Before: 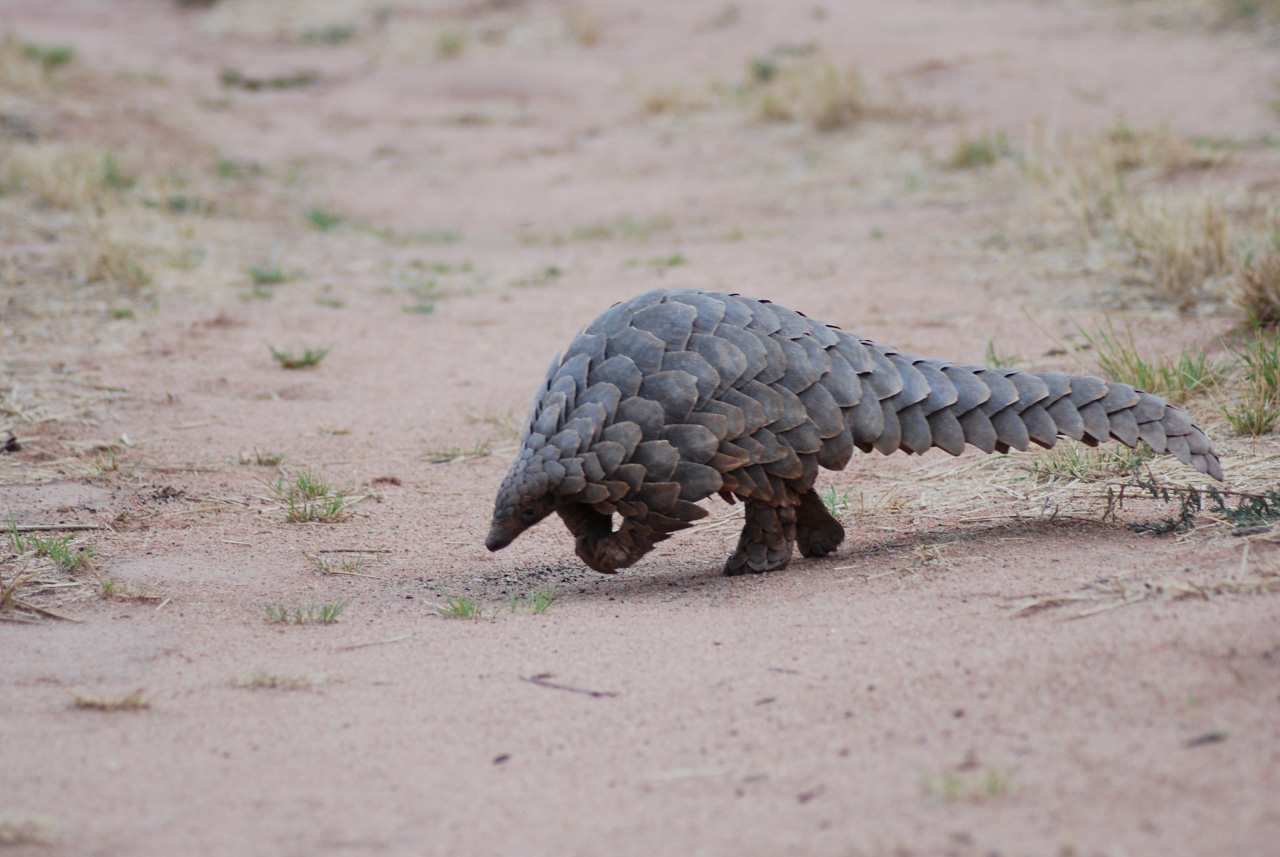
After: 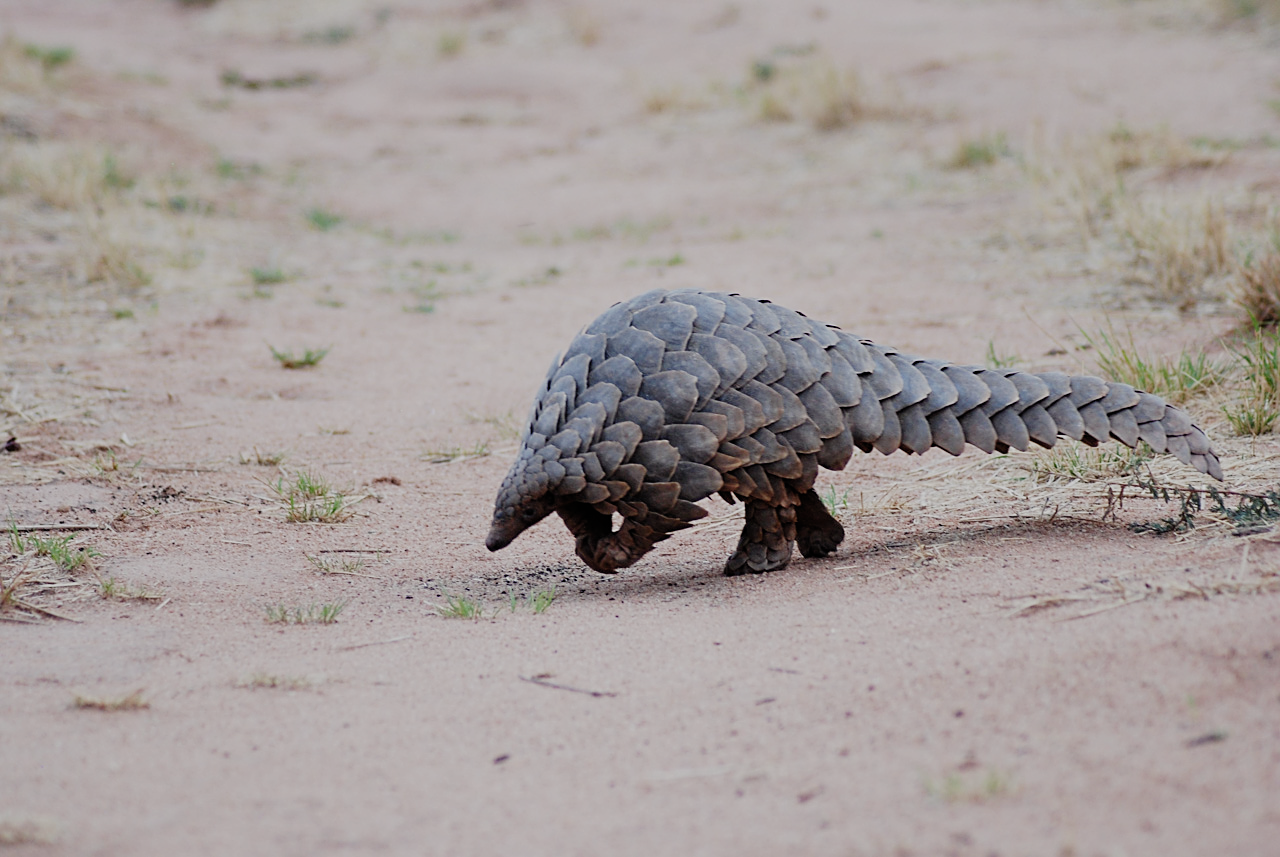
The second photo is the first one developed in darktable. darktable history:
exposure: exposure 0.202 EV, compensate exposure bias true, compensate highlight preservation false
filmic rgb: black relative exposure -7.65 EV, white relative exposure 4.56 EV, threshold 2.97 EV, hardness 3.61, preserve chrominance no, color science v5 (2021), enable highlight reconstruction true
sharpen: on, module defaults
